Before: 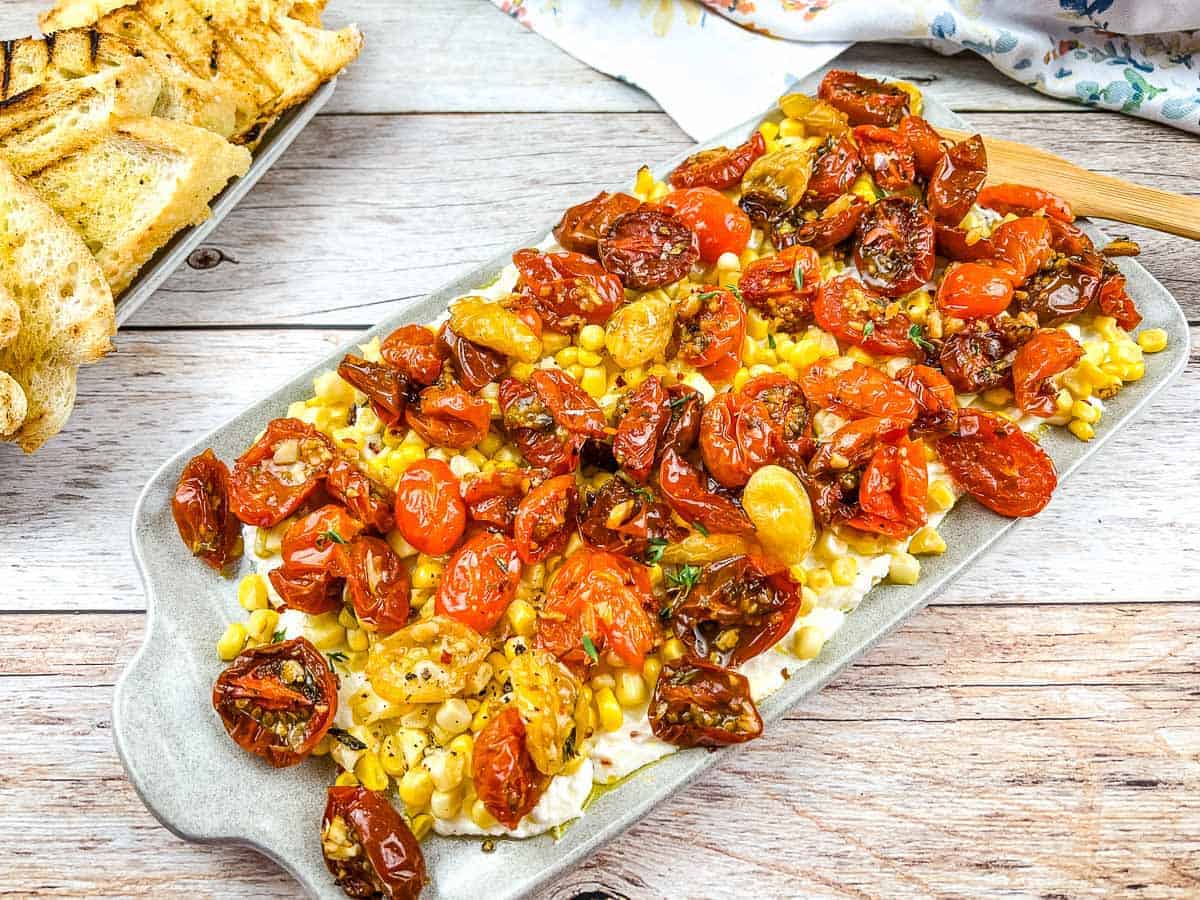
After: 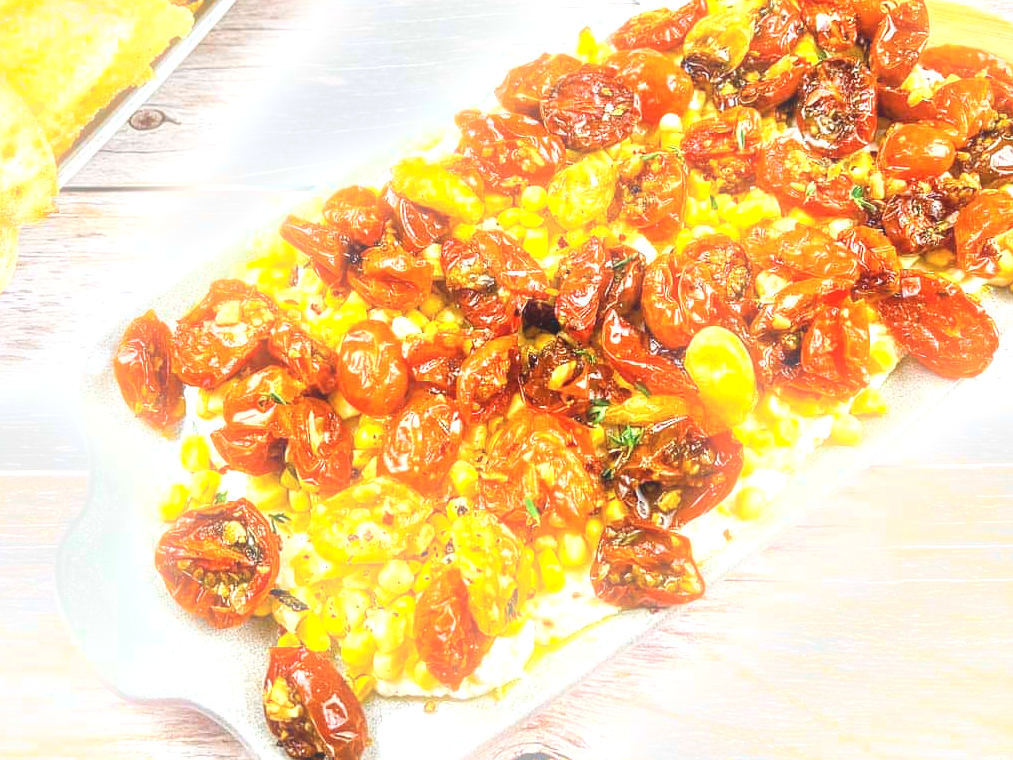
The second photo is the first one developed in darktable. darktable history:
bloom: size 9%, threshold 100%, strength 7%
exposure: exposure 0.95 EV, compensate highlight preservation false
crop and rotate: left 4.842%, top 15.51%, right 10.668%
